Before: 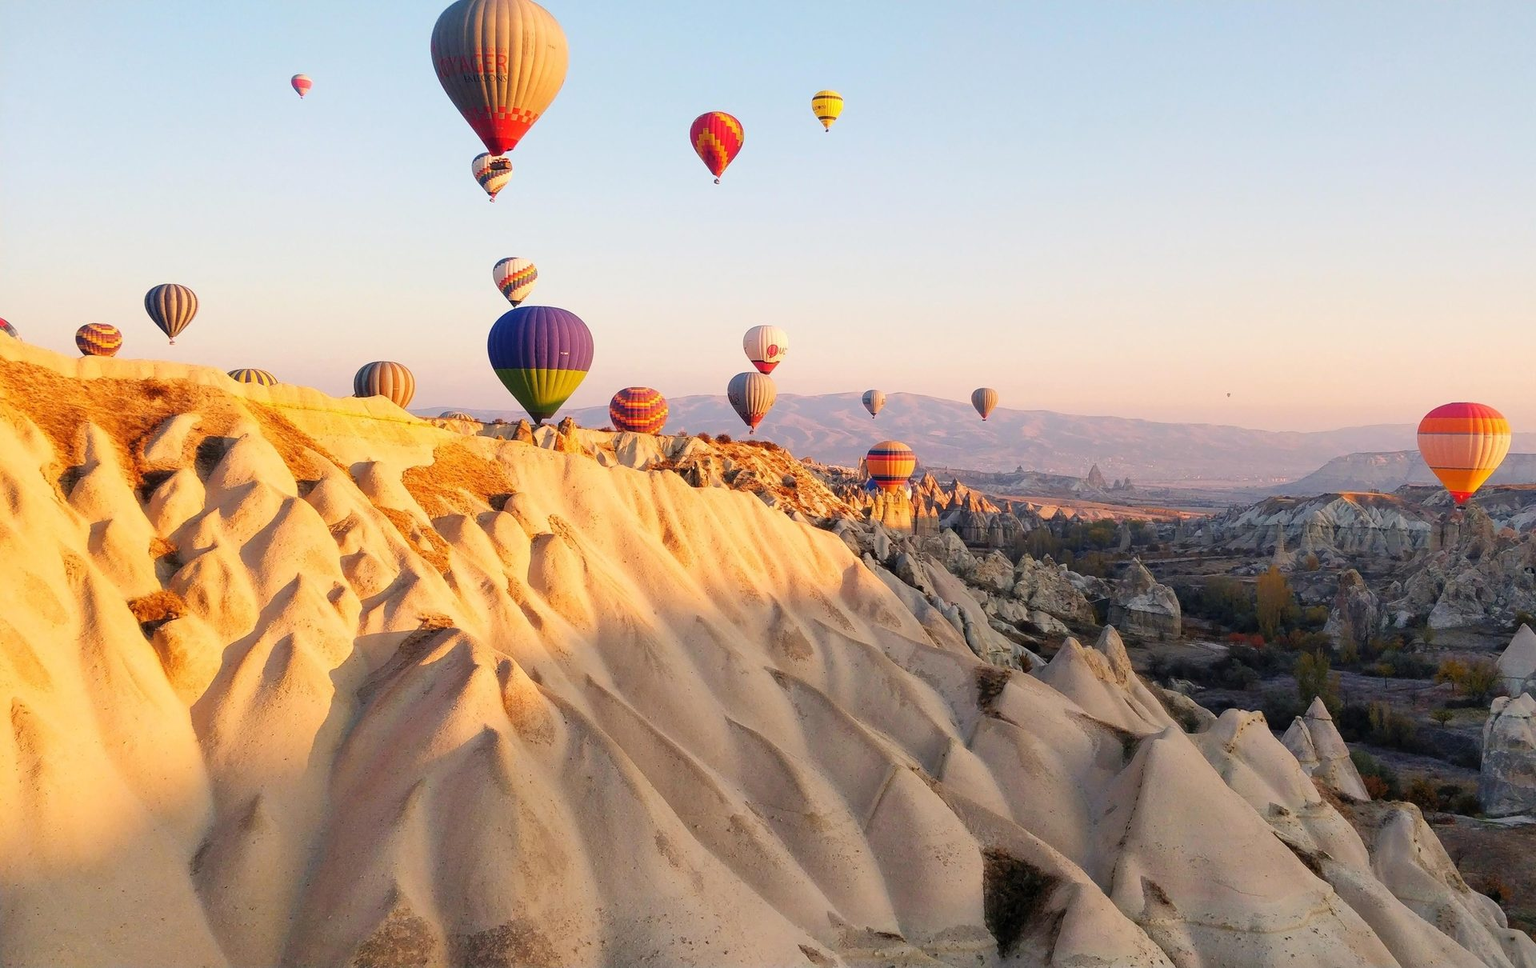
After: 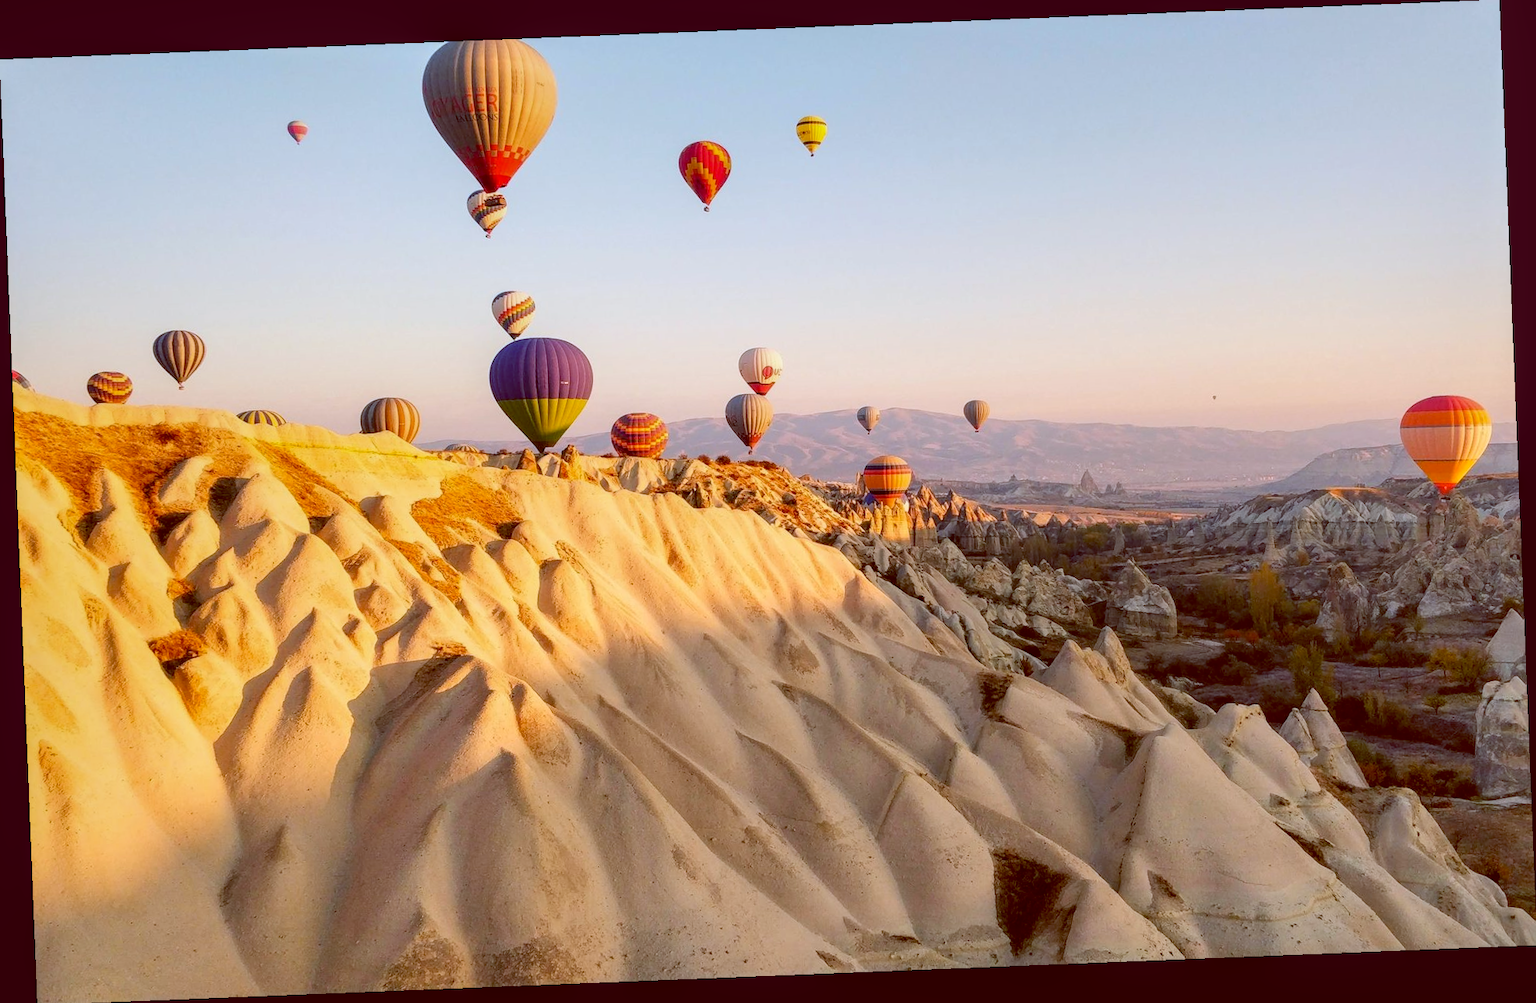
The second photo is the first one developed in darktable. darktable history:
color balance: lift [1, 1.011, 0.999, 0.989], gamma [1.109, 1.045, 1.039, 0.955], gain [0.917, 0.936, 0.952, 1.064], contrast 2.32%, contrast fulcrum 19%, output saturation 101%
rotate and perspective: rotation -2.29°, automatic cropping off
local contrast: on, module defaults
